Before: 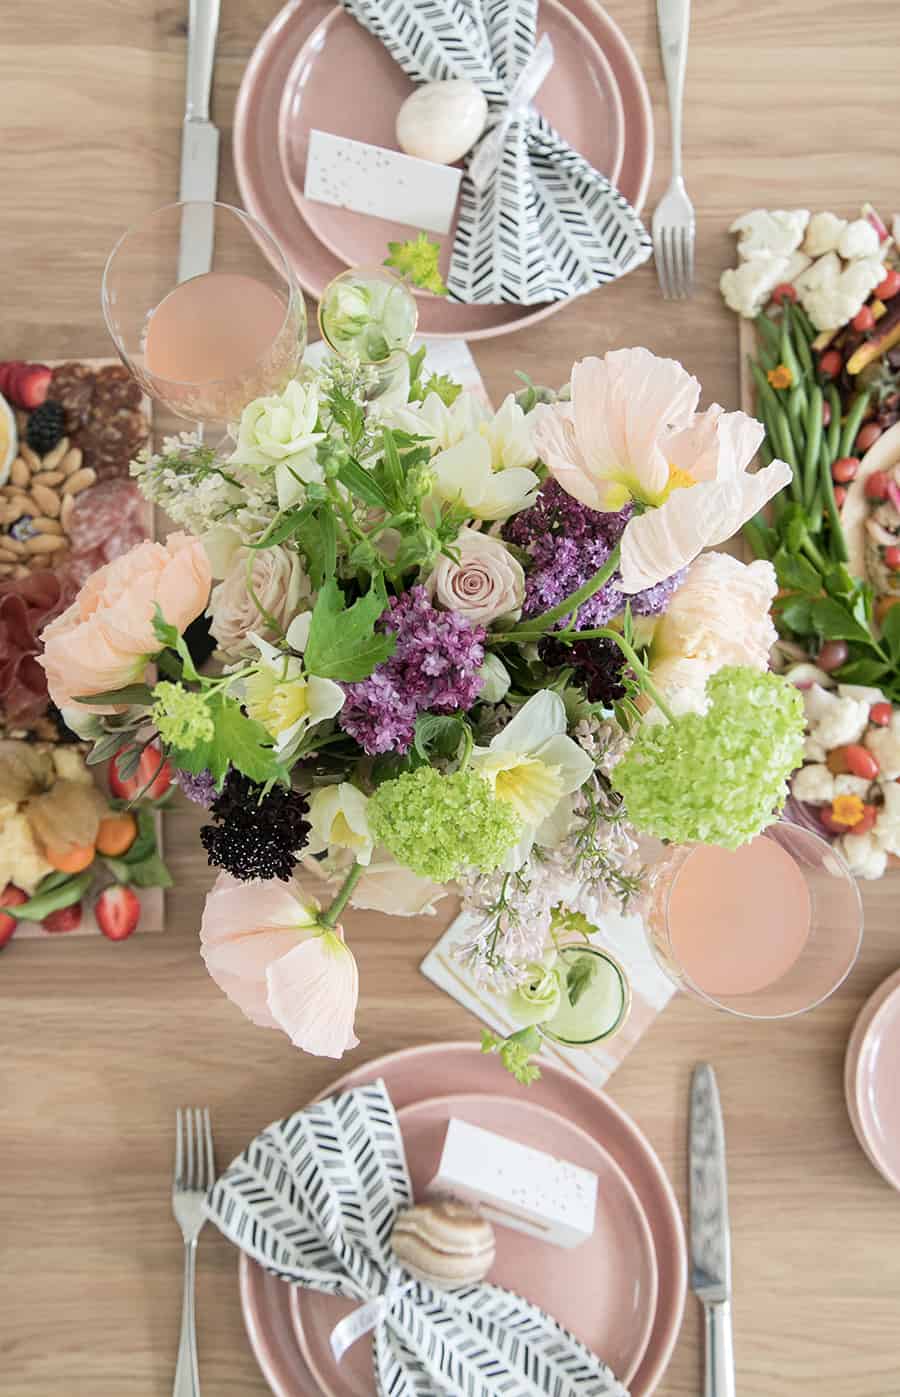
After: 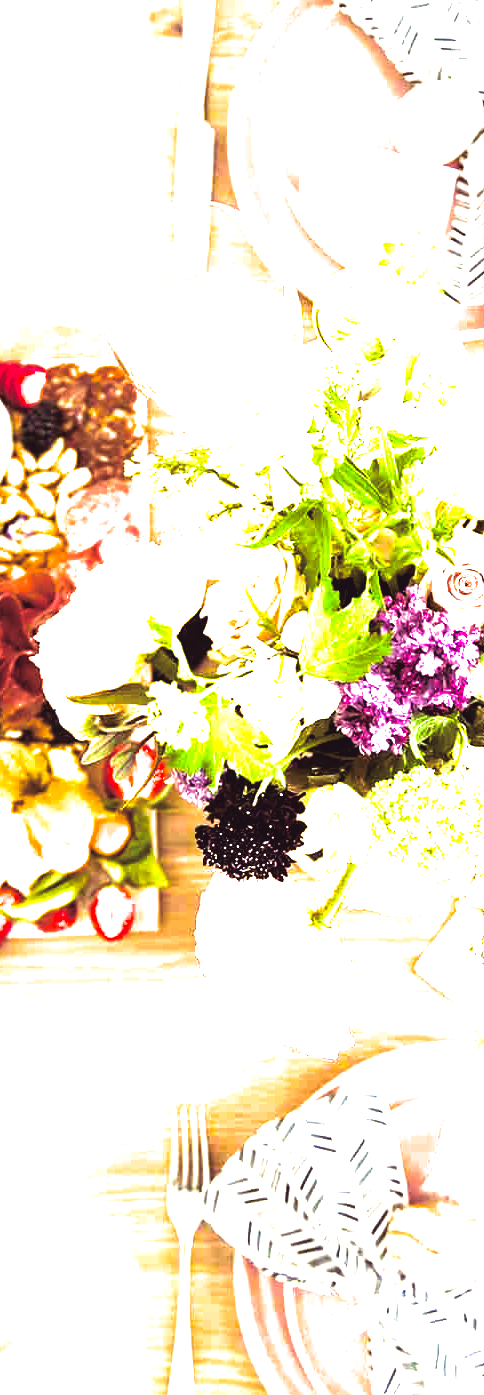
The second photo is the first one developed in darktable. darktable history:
color correction: highlights a* 10.32, highlights b* 14.66, shadows a* -9.59, shadows b* -15.02
split-toning: shadows › hue 360°
tone equalizer: -8 EV -0.002 EV, -7 EV 0.005 EV, -6 EV -0.009 EV, -5 EV 0.011 EV, -4 EV -0.012 EV, -3 EV 0.007 EV, -2 EV -0.062 EV, -1 EV -0.293 EV, +0 EV -0.582 EV, smoothing diameter 2%, edges refinement/feathering 20, mask exposure compensation -1.57 EV, filter diffusion 5
color balance rgb: global offset › luminance -0.37%, perceptual saturation grading › highlights -17.77%, perceptual saturation grading › mid-tones 33.1%, perceptual saturation grading › shadows 50.52%, perceptual brilliance grading › highlights 20%, perceptual brilliance grading › mid-tones 20%, perceptual brilliance grading › shadows -20%, global vibrance 50%
crop: left 0.587%, right 45.588%, bottom 0.086%
levels: levels [0, 0.281, 0.562]
contrast brightness saturation: contrast -0.08, brightness -0.04, saturation -0.11
